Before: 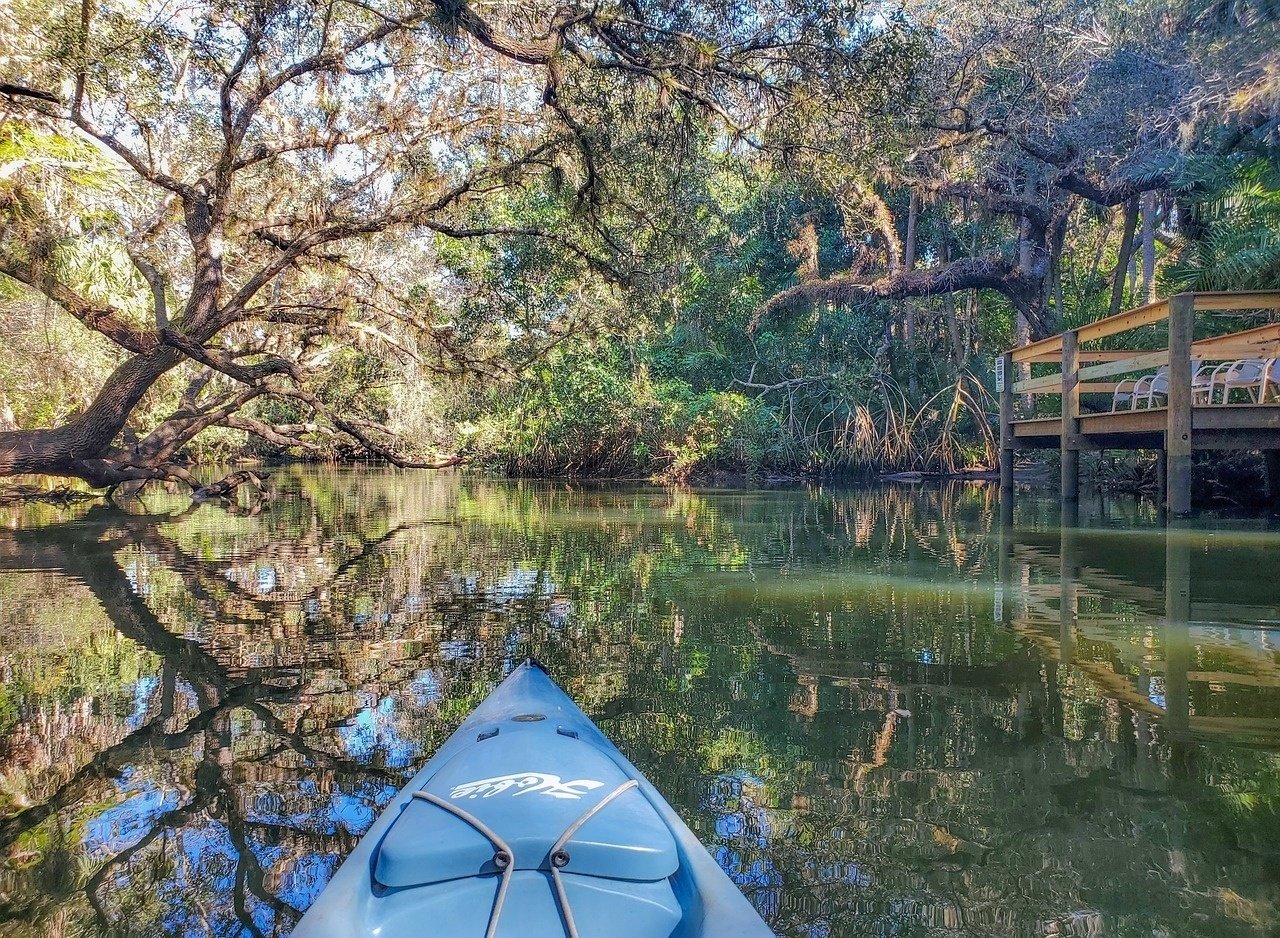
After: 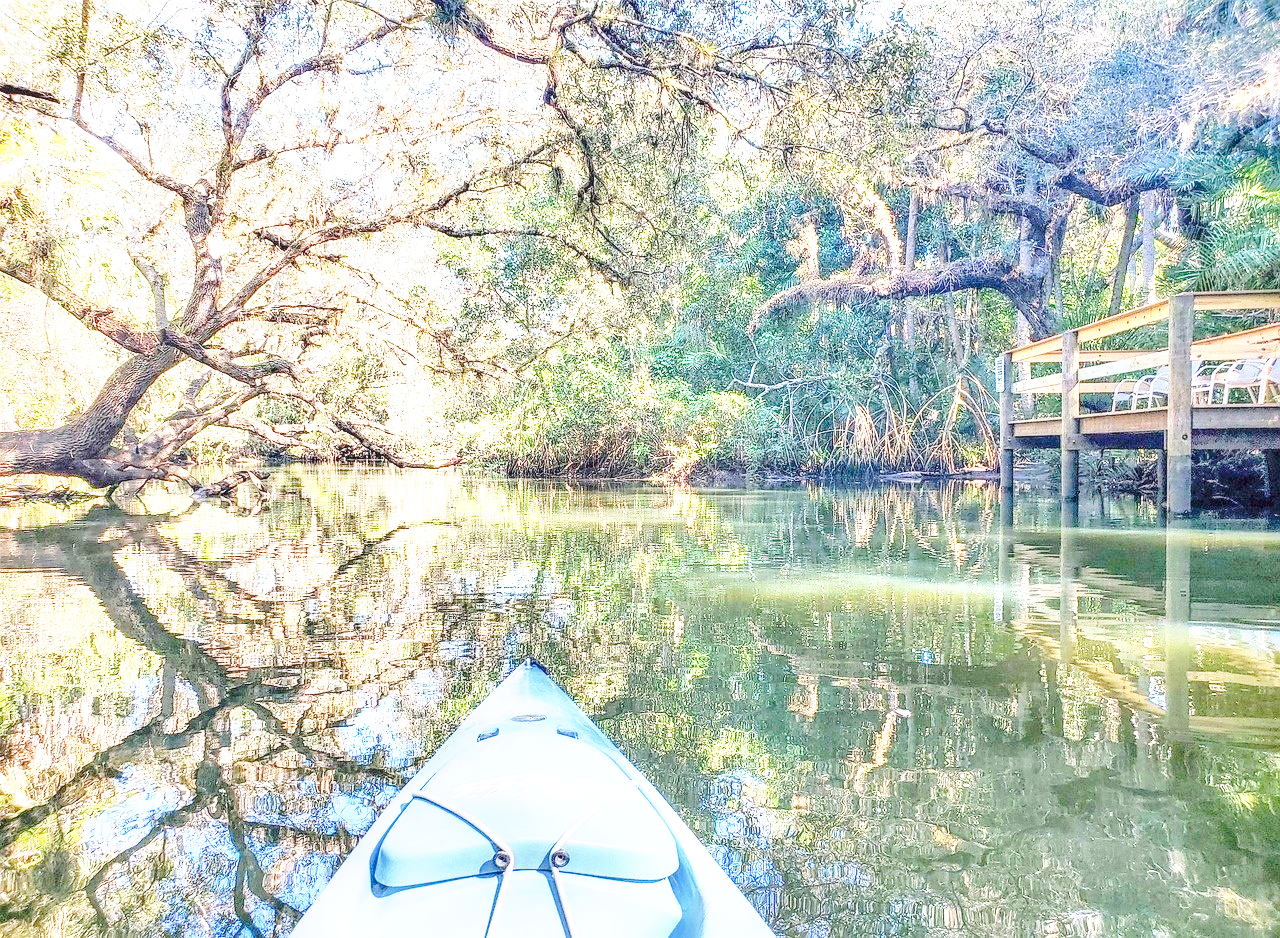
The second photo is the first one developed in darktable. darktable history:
exposure: black level correction 0, exposure 1.626 EV, compensate highlight preservation false
local contrast: on, module defaults
base curve: curves: ch0 [(0, 0) (0.025, 0.046) (0.112, 0.277) (0.467, 0.74) (0.814, 0.929) (1, 0.942)], preserve colors none
